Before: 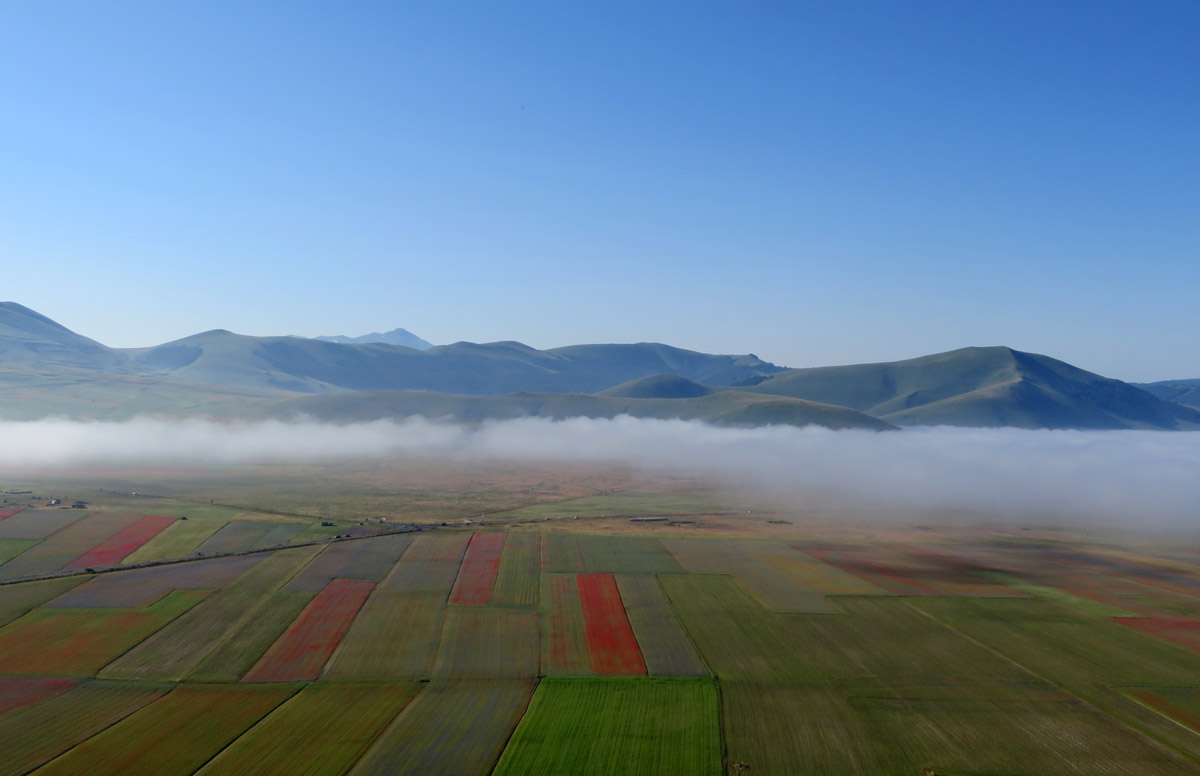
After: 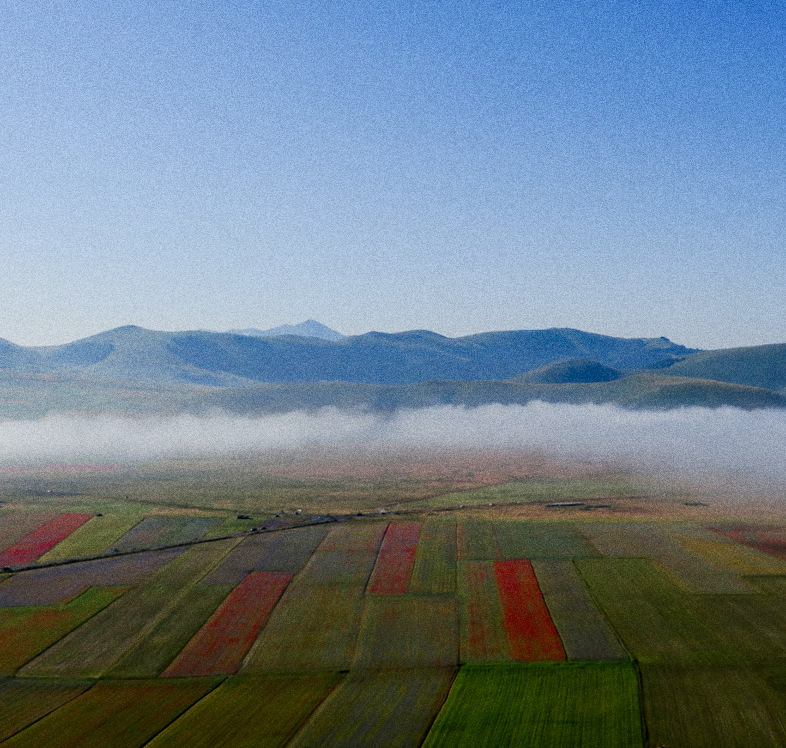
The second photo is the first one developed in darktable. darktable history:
rotate and perspective: rotation -1.42°, crop left 0.016, crop right 0.984, crop top 0.035, crop bottom 0.965
sigmoid: contrast 1.54, target black 0
grain: coarseness 0.09 ISO, strength 40%
crop and rotate: left 6.617%, right 26.717%
